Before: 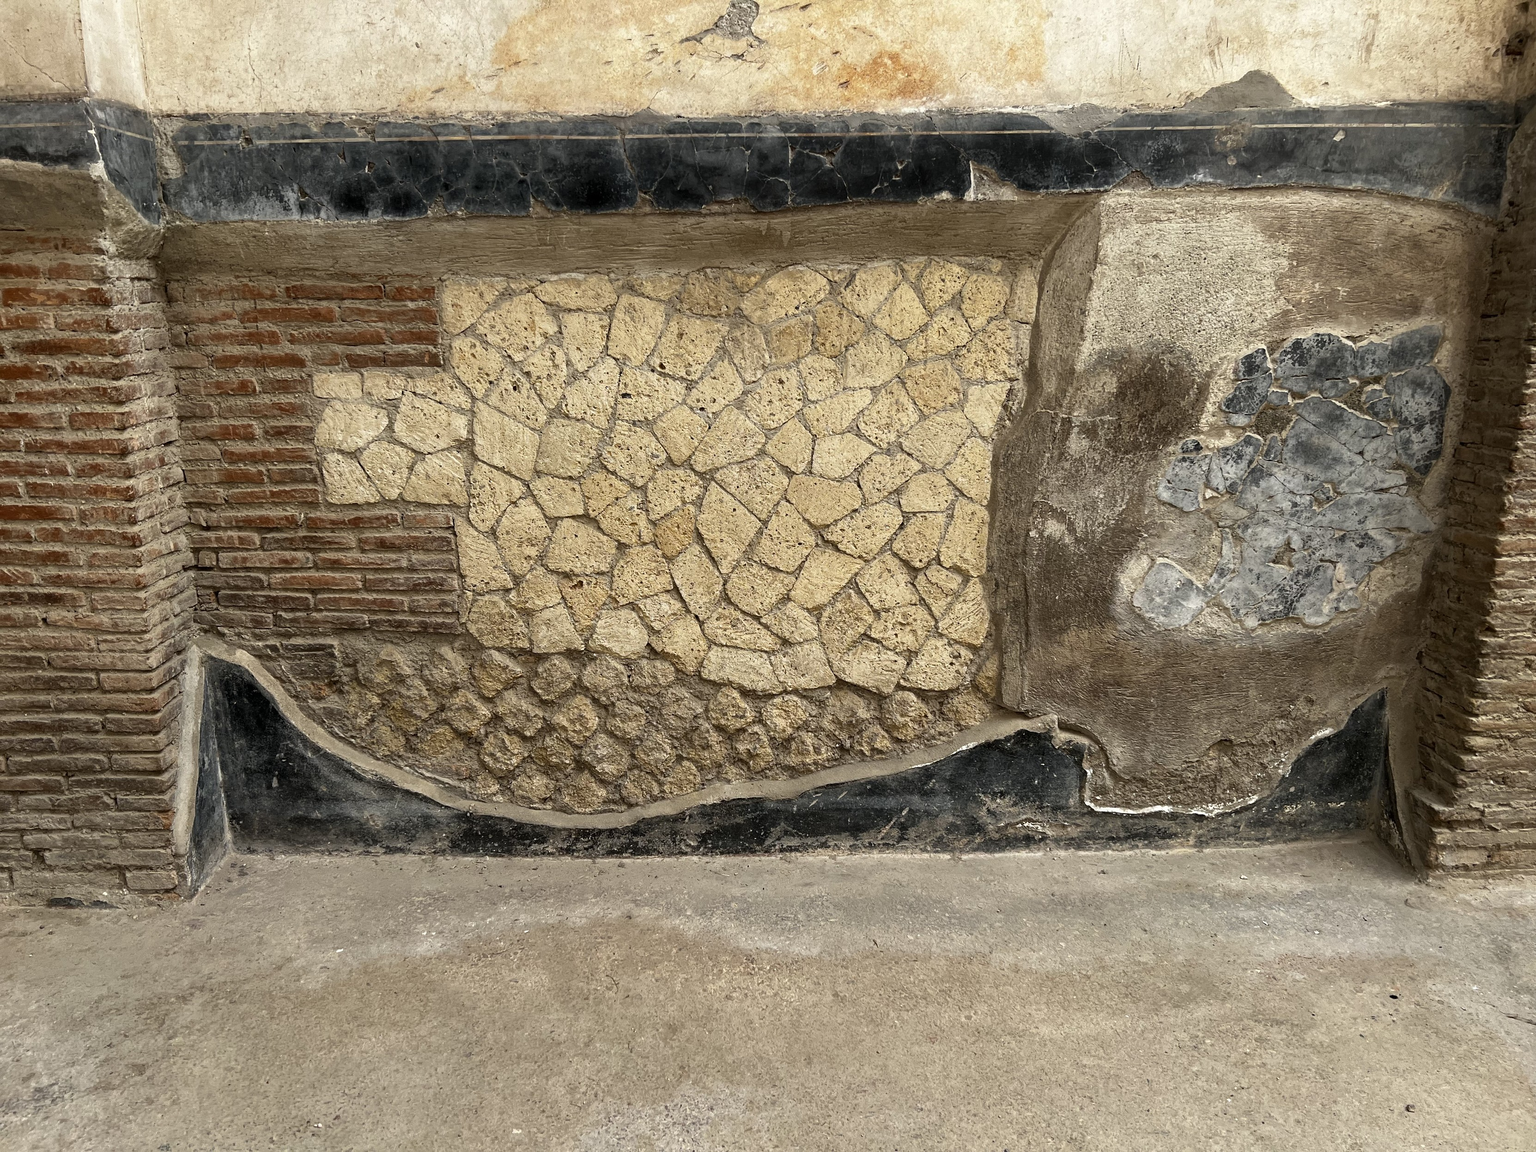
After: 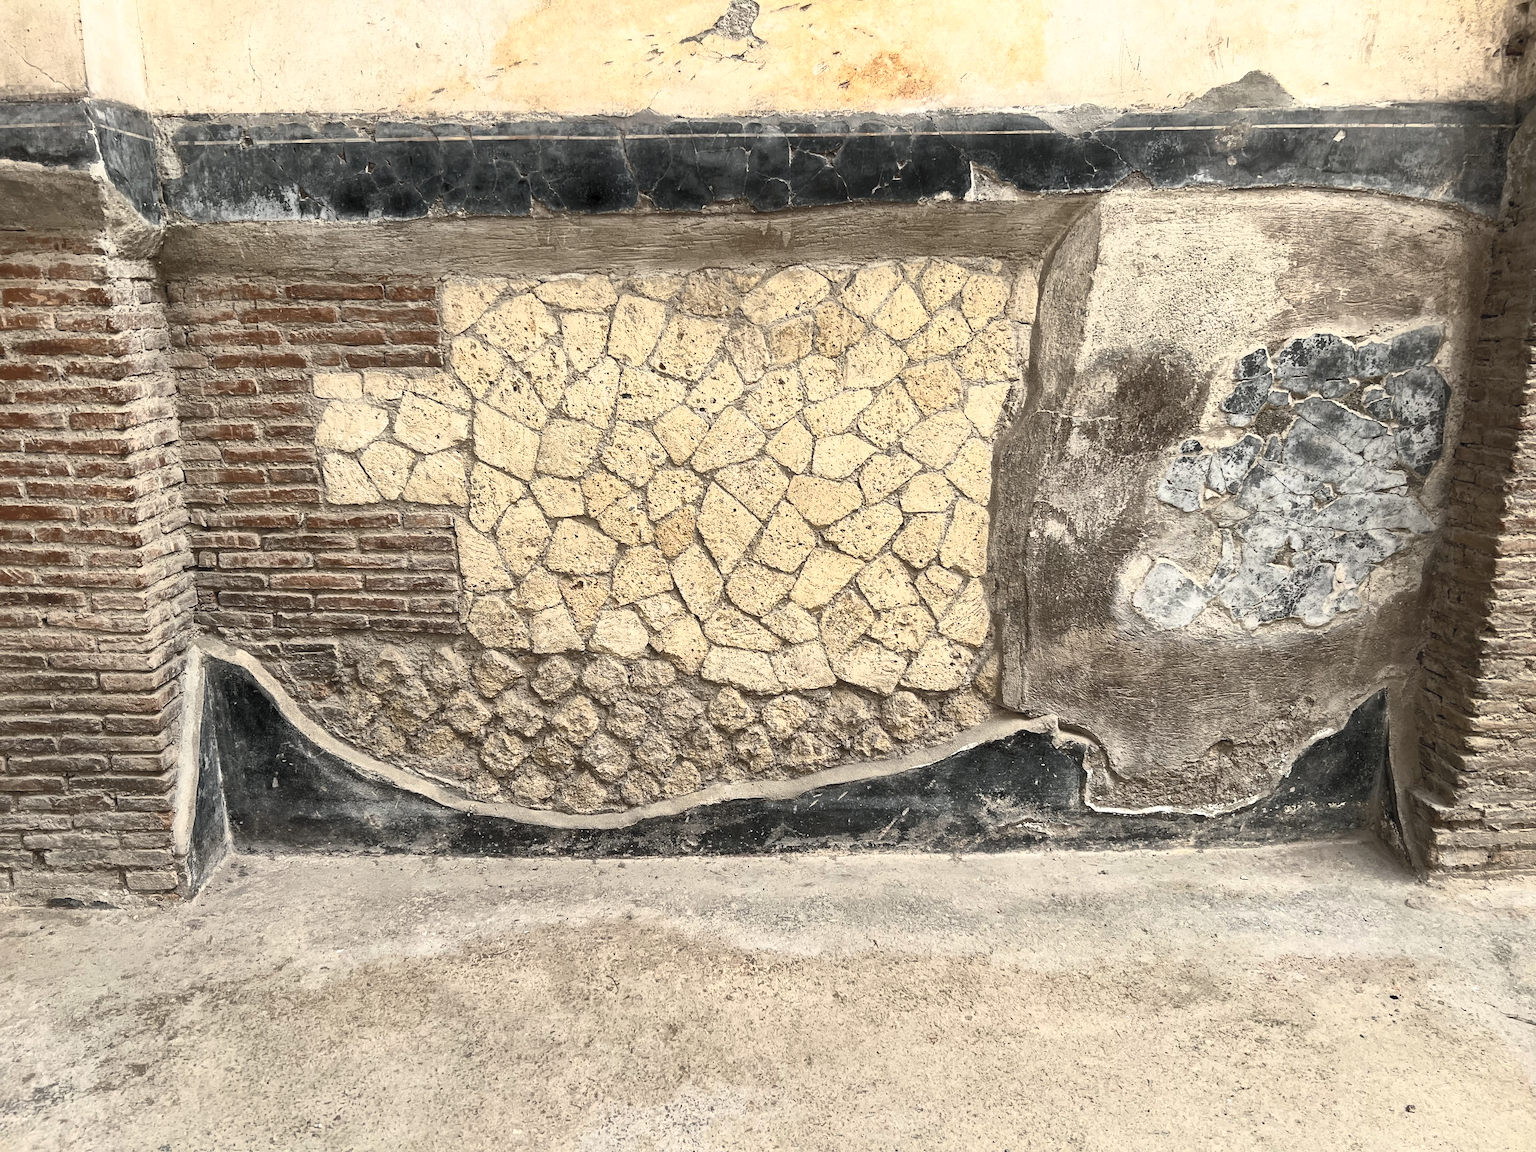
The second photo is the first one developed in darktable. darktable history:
shadows and highlights: shadows 39.32, highlights -59.91
contrast brightness saturation: contrast 0.57, brightness 0.577, saturation -0.332
